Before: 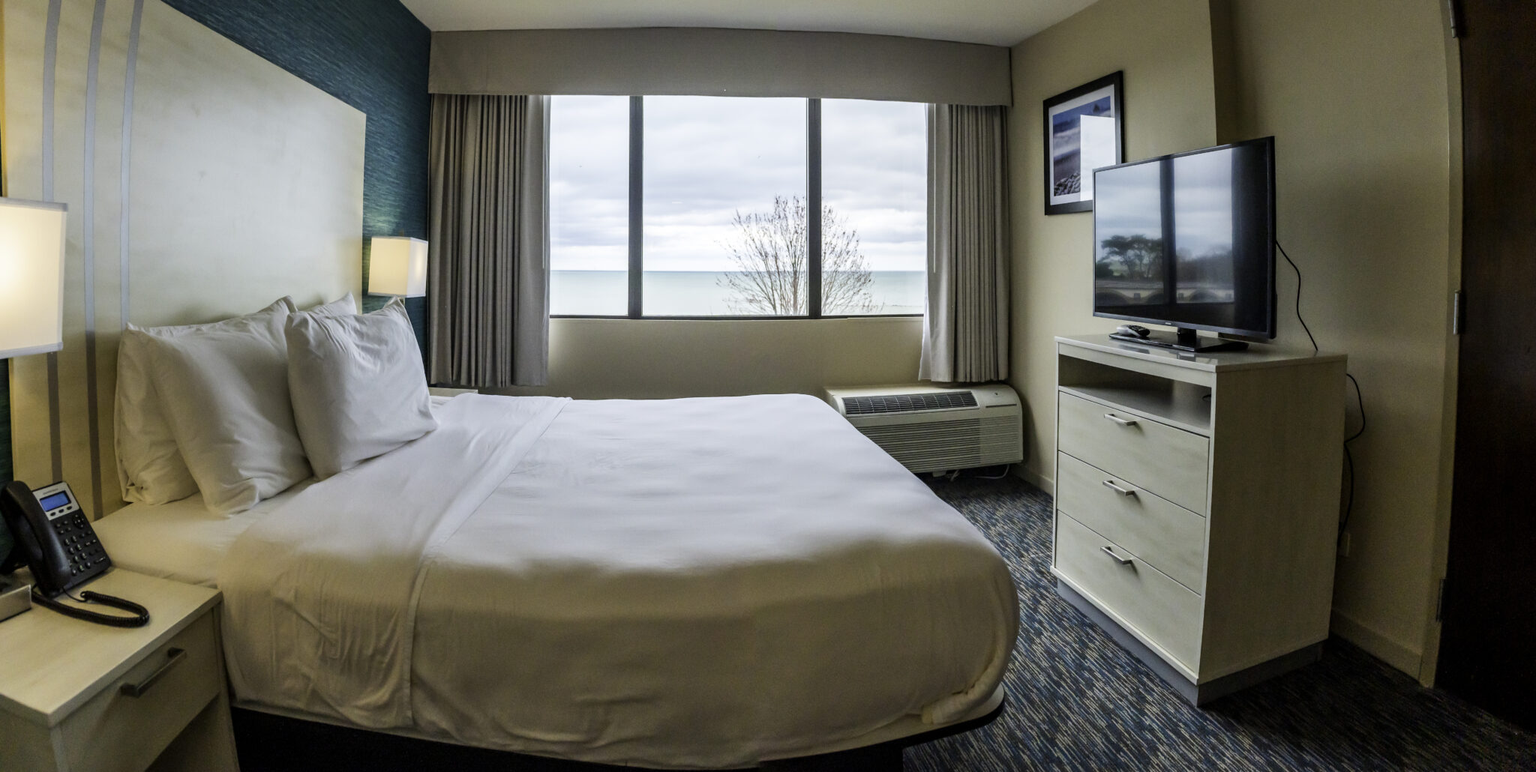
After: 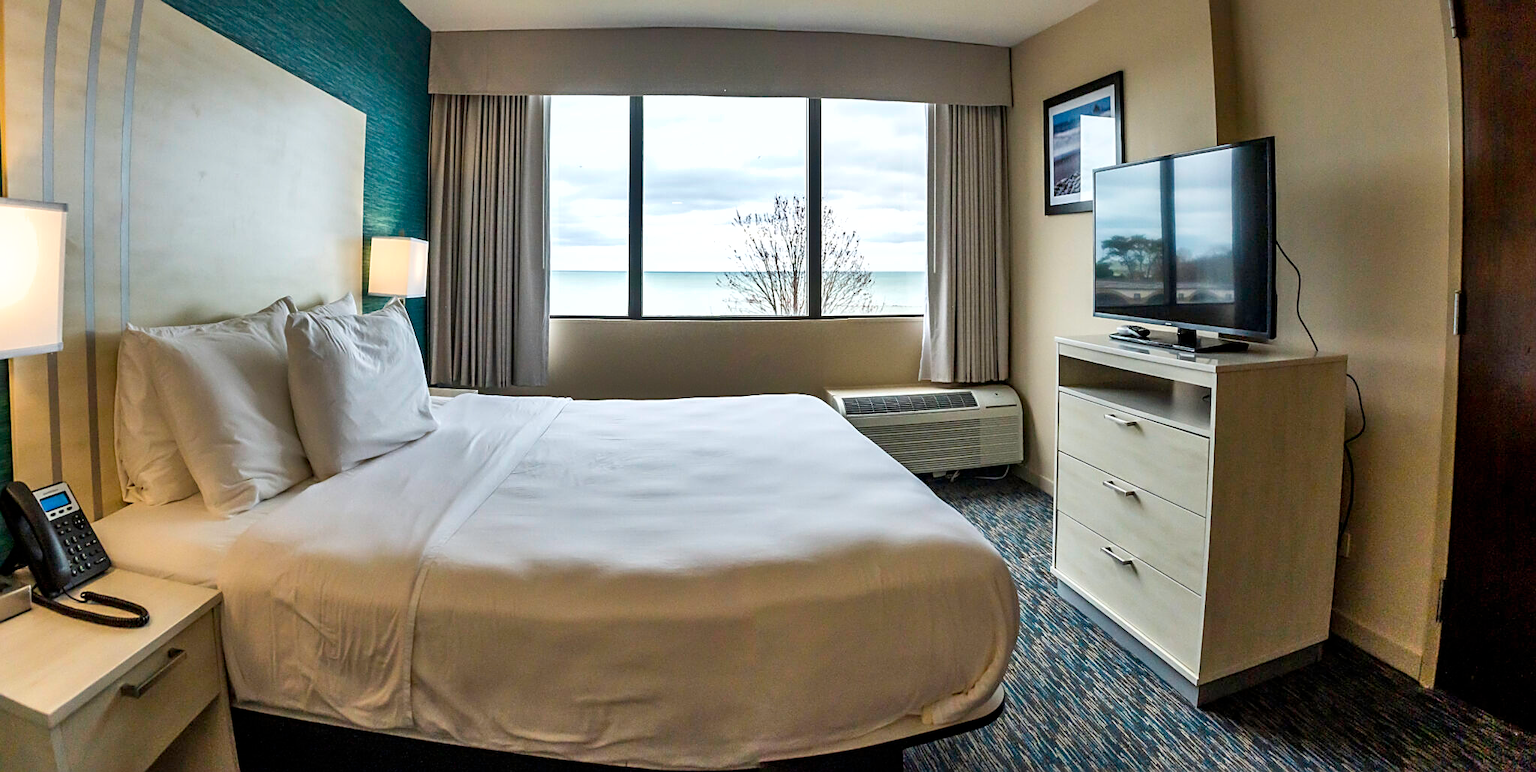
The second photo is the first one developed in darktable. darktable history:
exposure: exposure 0.236 EV, compensate highlight preservation false
sharpen: on, module defaults
shadows and highlights: radius 108.52, shadows 44.07, highlights -67.8, low approximation 0.01, soften with gaussian
